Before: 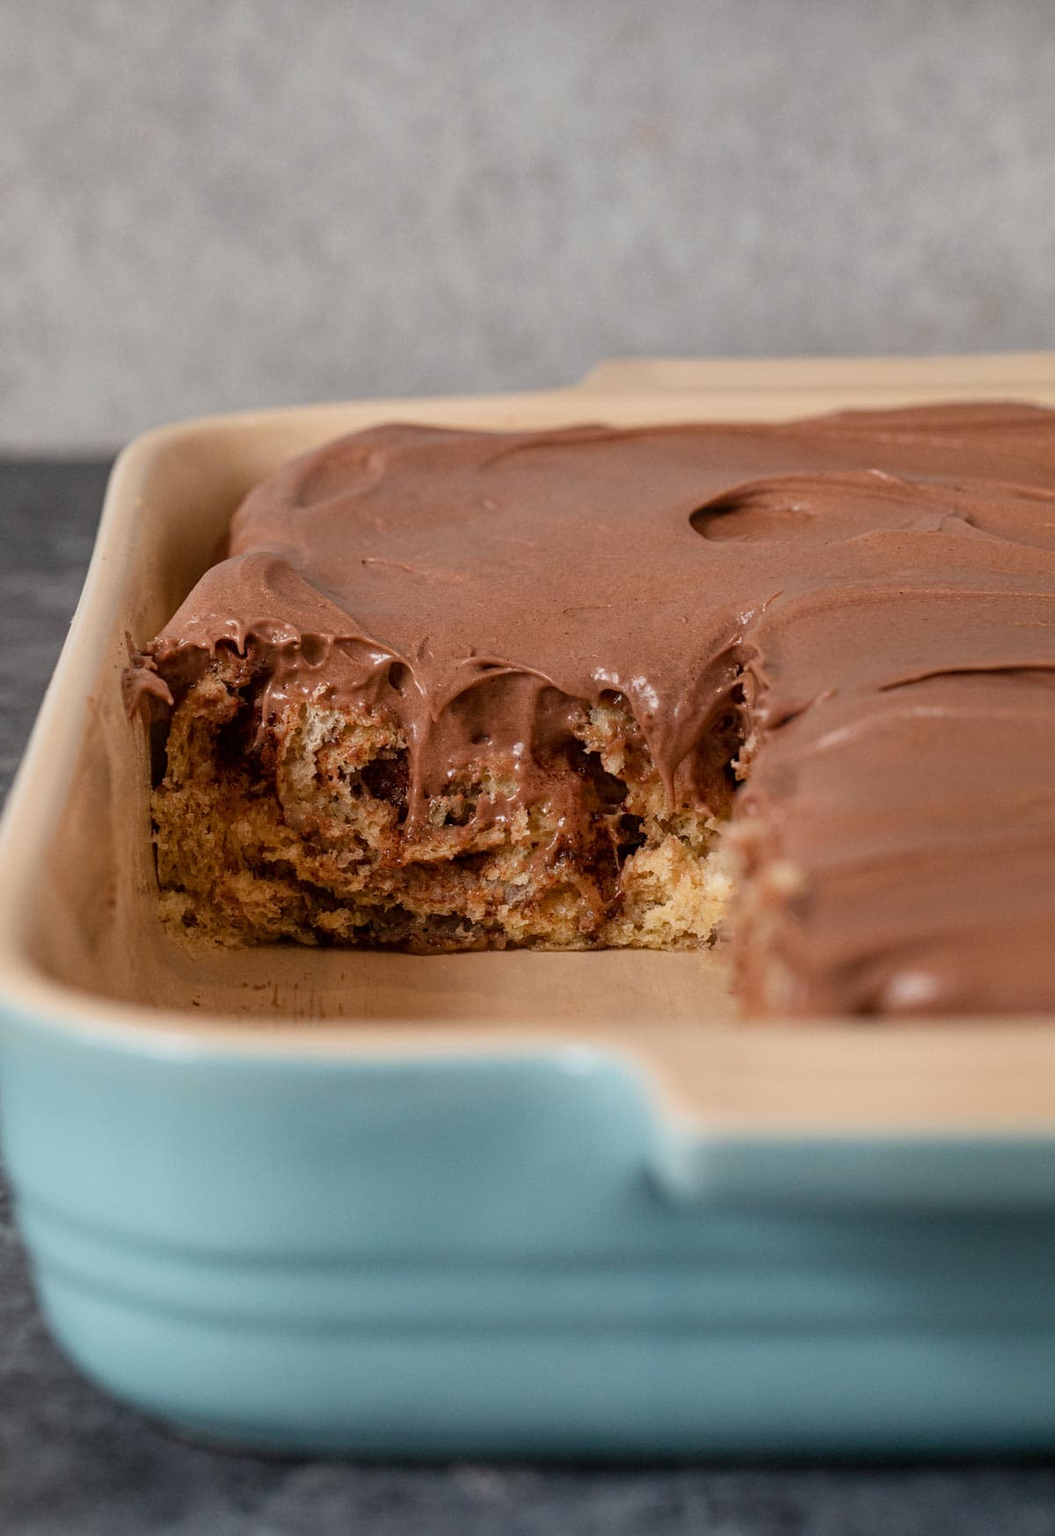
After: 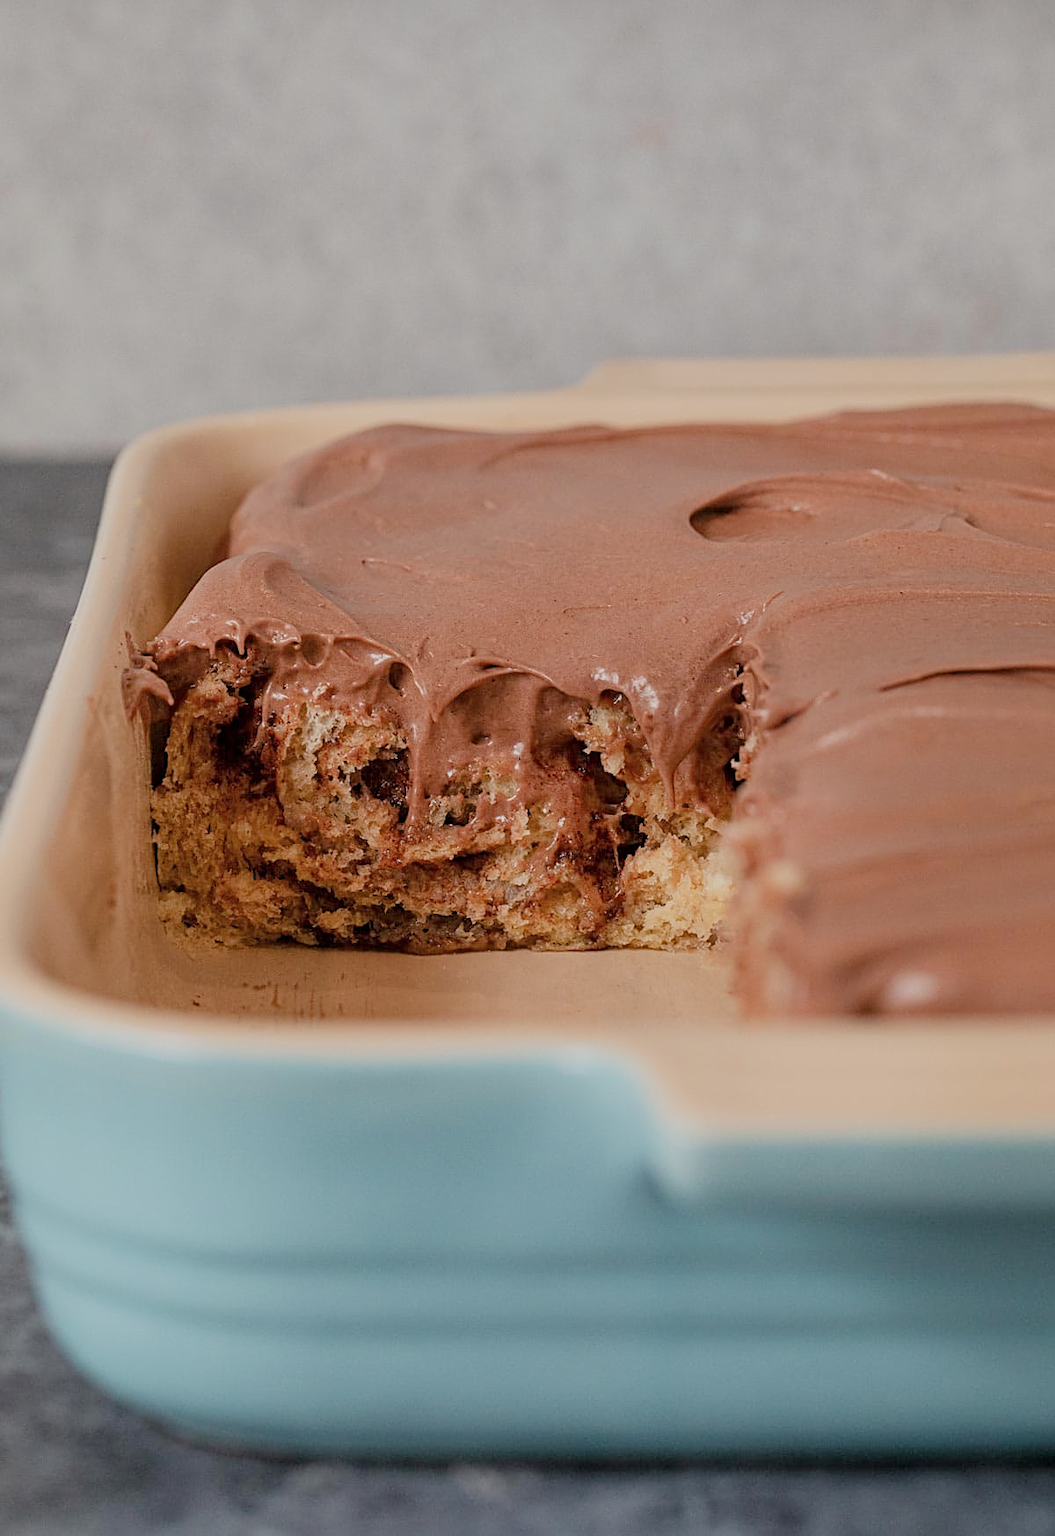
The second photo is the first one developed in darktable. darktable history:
sharpen: on, module defaults
exposure: exposure 0.558 EV, compensate highlight preservation false
filmic rgb: middle gray luminance 4.56%, black relative exposure -12.93 EV, white relative exposure 5.02 EV, target black luminance 0%, hardness 5.17, latitude 59.64%, contrast 0.768, highlights saturation mix 4.1%, shadows ↔ highlights balance 25.84%
